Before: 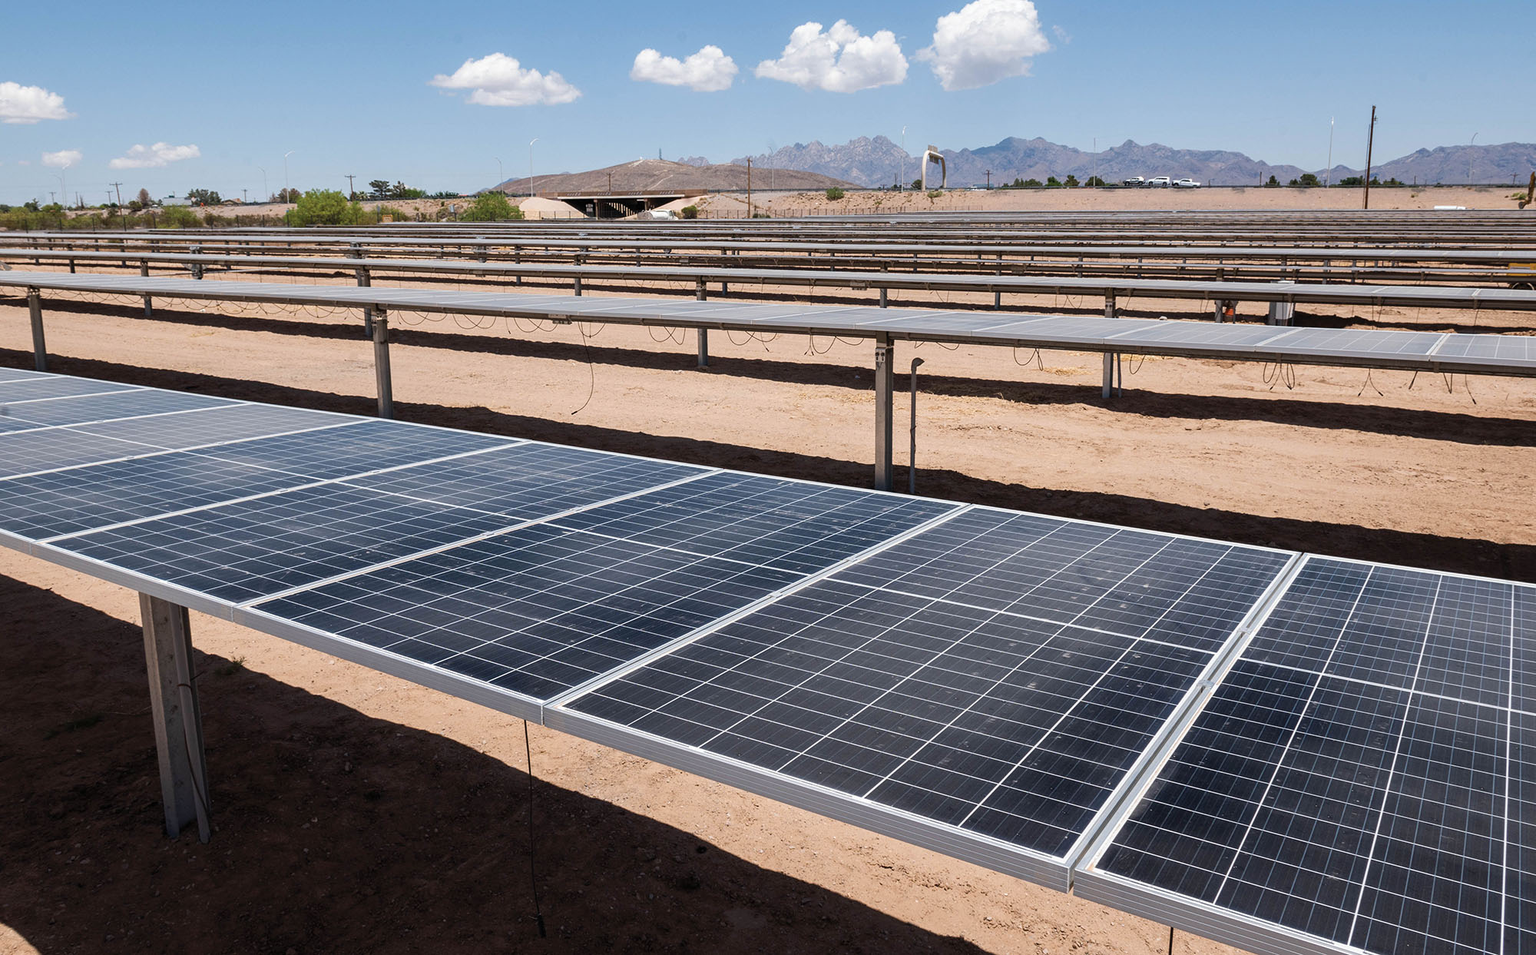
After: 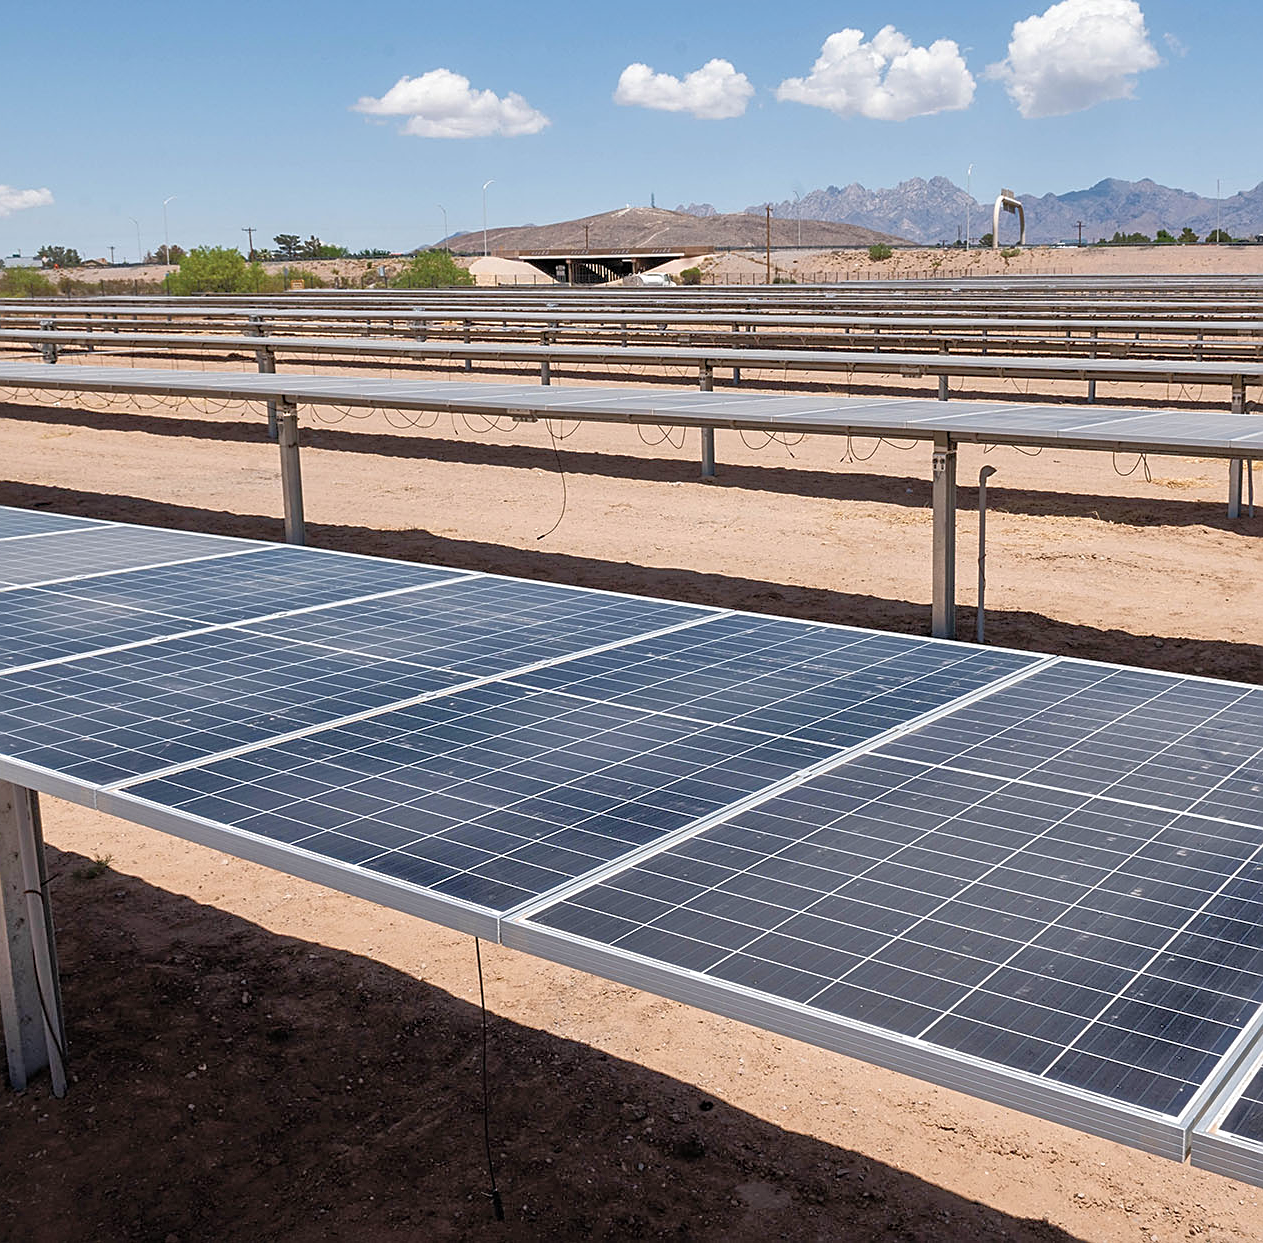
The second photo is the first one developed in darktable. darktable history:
tone equalizer: -7 EV 0.146 EV, -6 EV 0.569 EV, -5 EV 1.15 EV, -4 EV 1.35 EV, -3 EV 1.18 EV, -2 EV 0.6 EV, -1 EV 0.152 EV
sharpen: on, module defaults
crop: left 10.386%, right 26.436%
